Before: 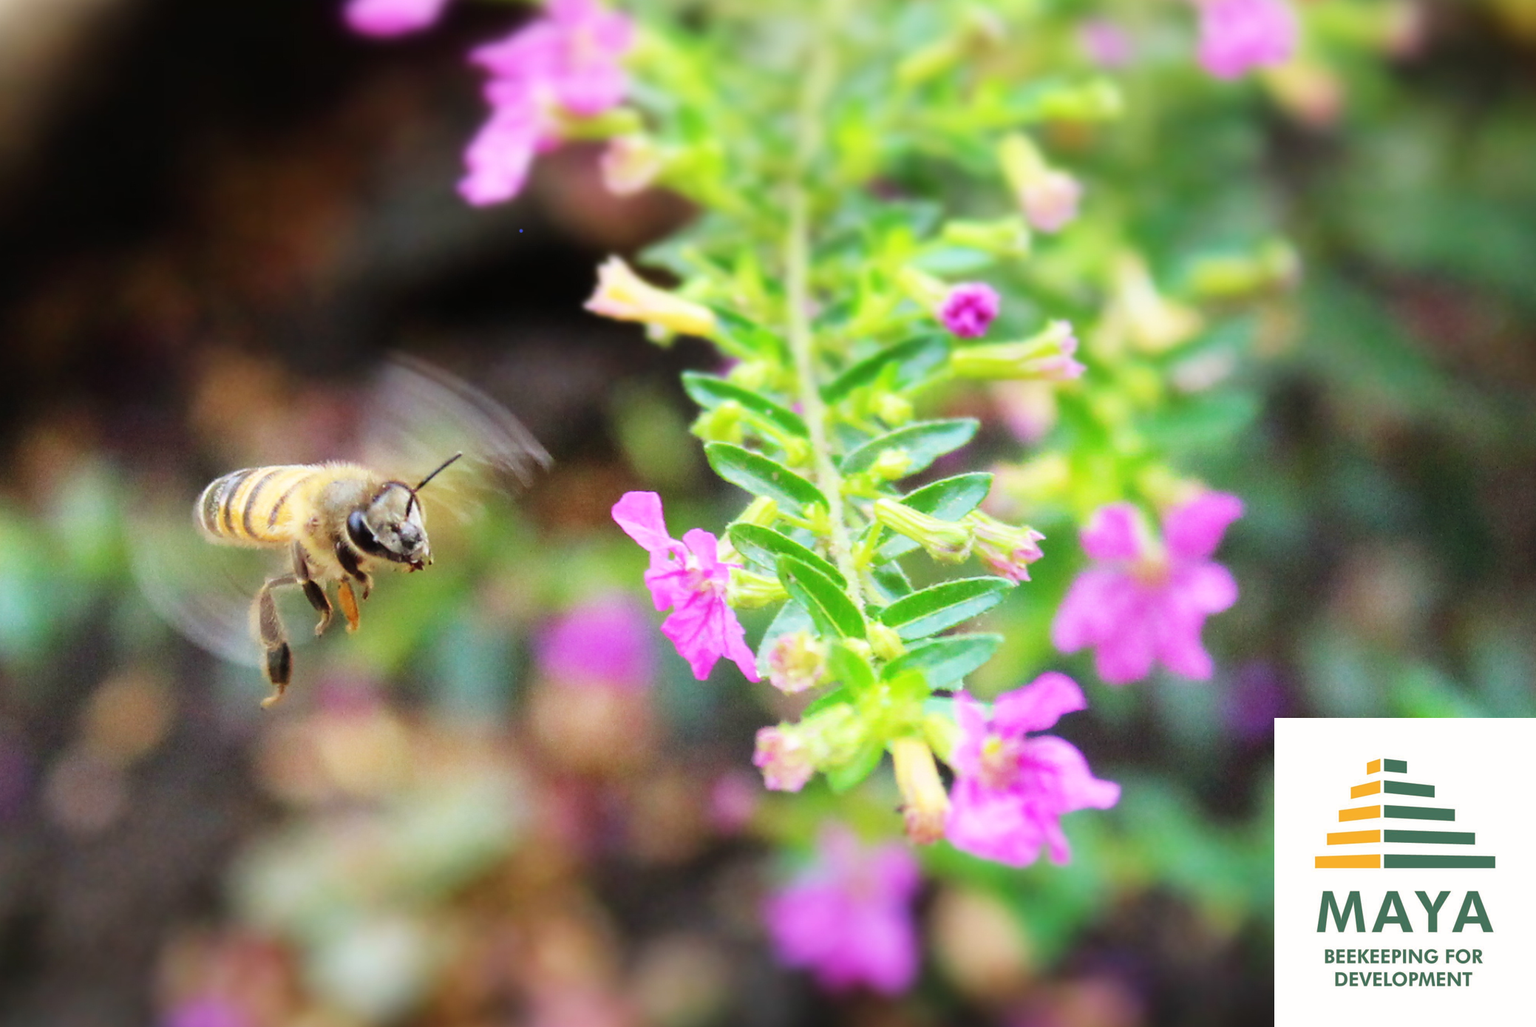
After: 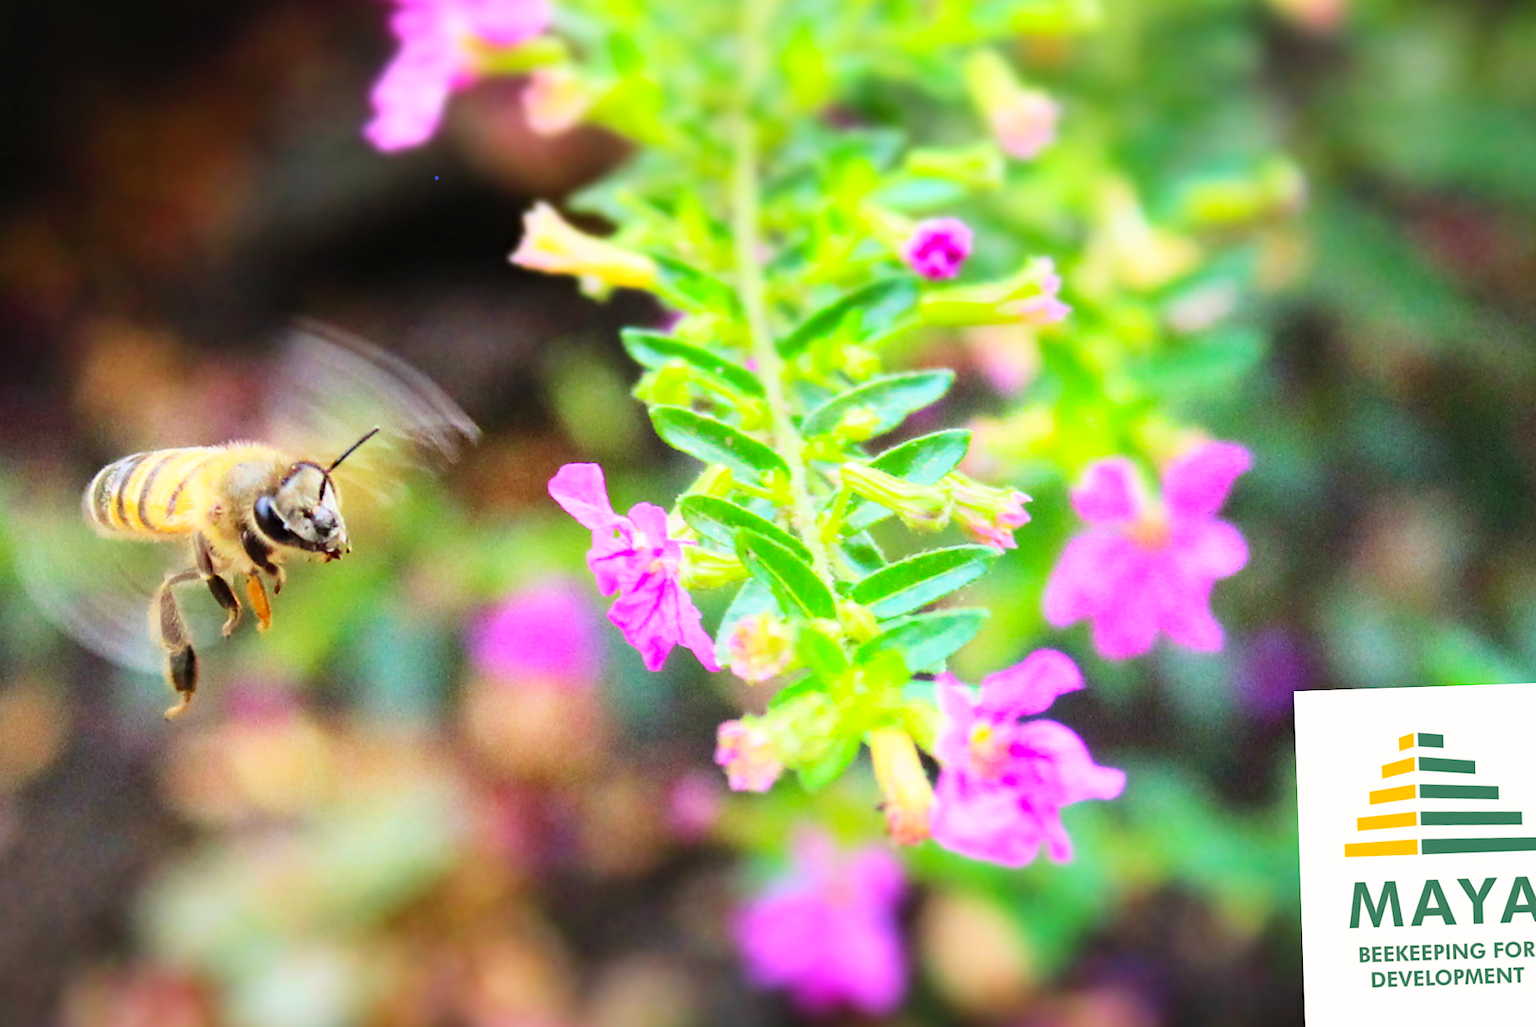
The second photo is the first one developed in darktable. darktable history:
contrast brightness saturation: contrast 0.2, brightness 0.16, saturation 0.22
crop and rotate: angle 1.96°, left 5.673%, top 5.673%
haze removal: adaptive false
